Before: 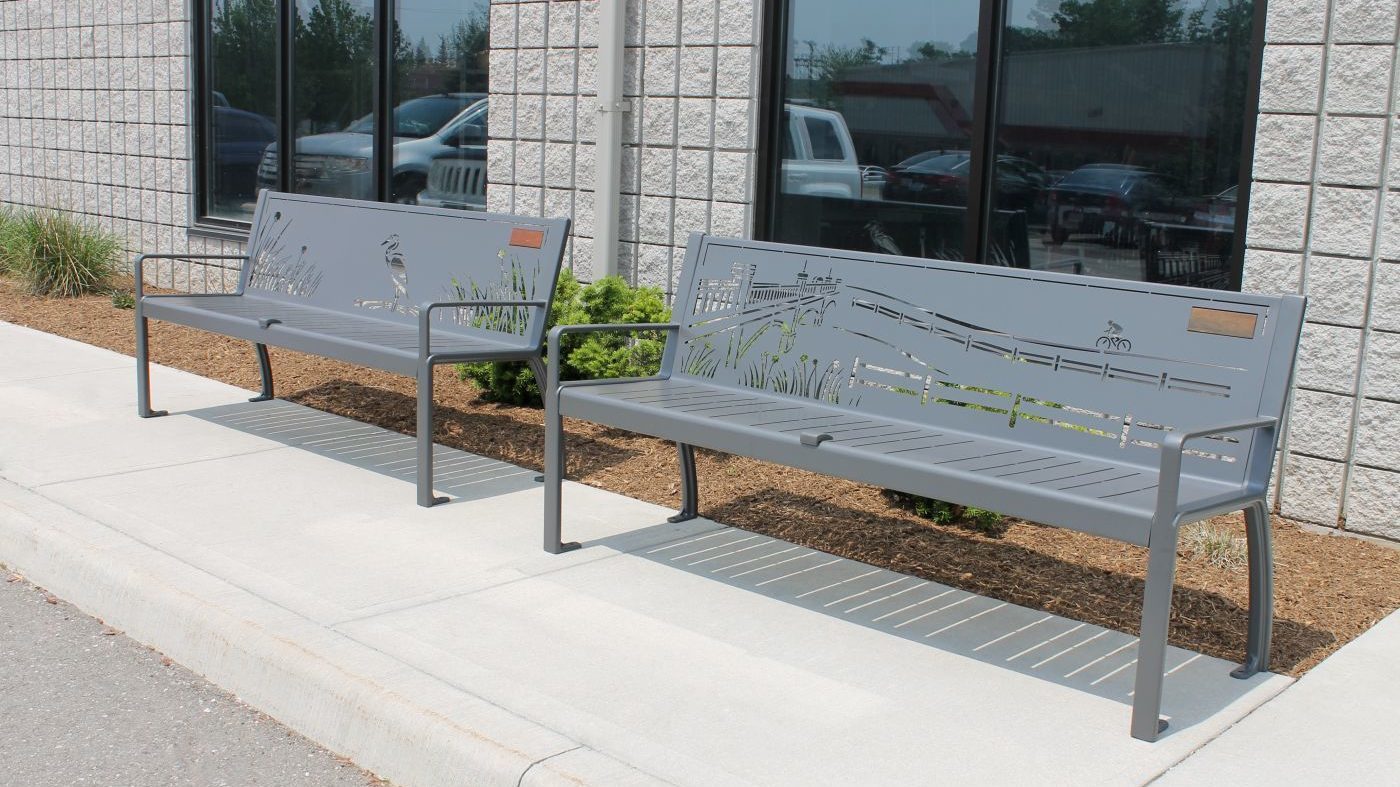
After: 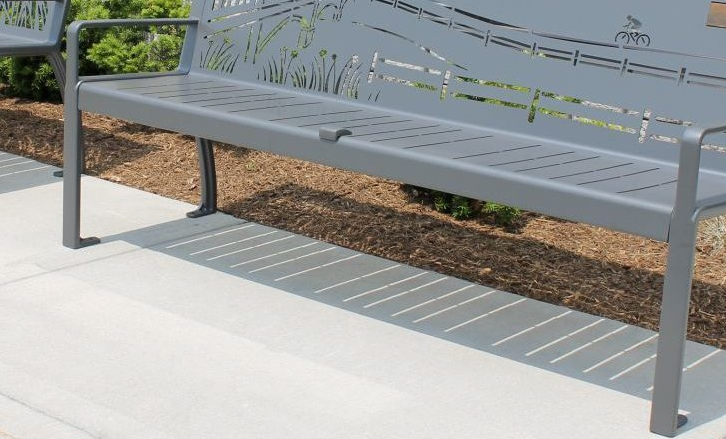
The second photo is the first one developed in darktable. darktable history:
crop: left 34.364%, top 38.786%, right 13.725%, bottom 5.341%
